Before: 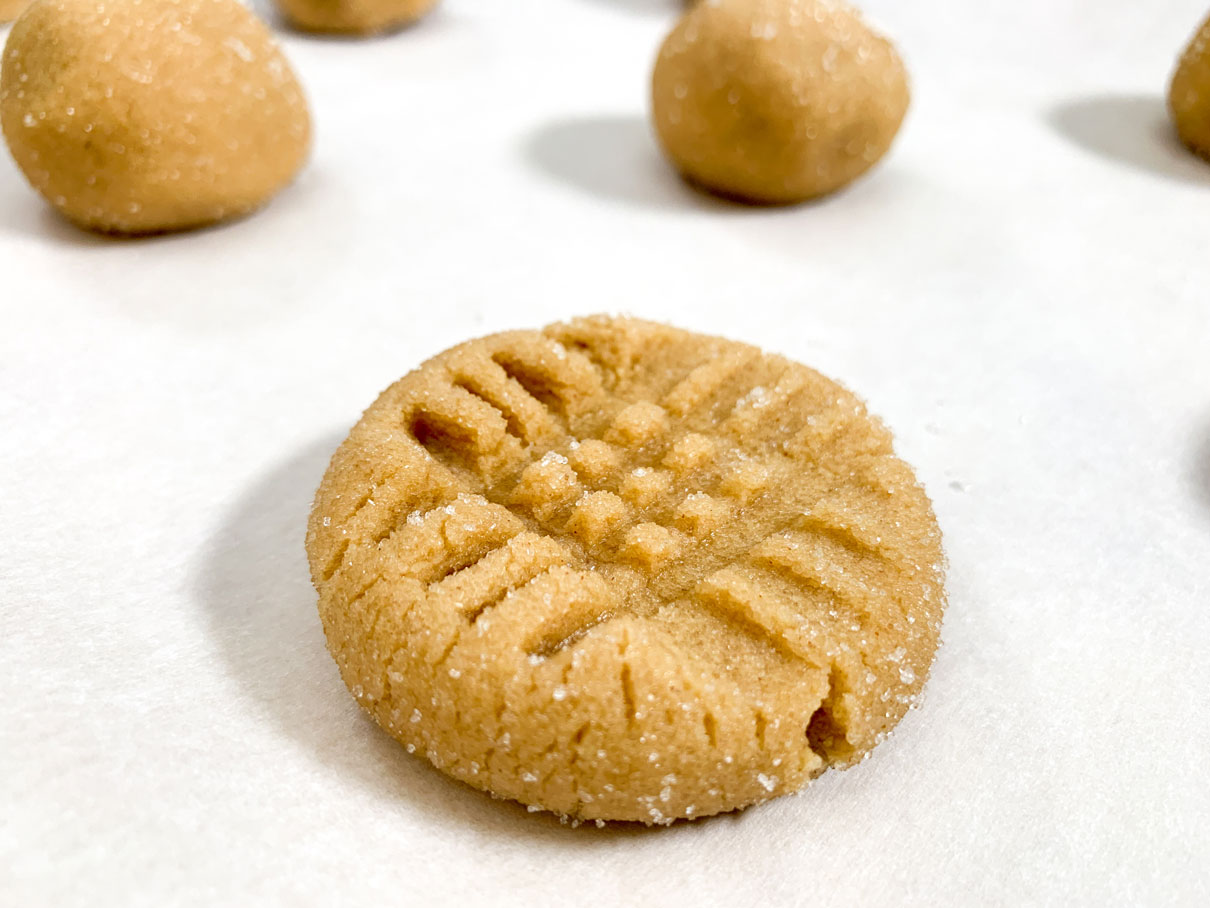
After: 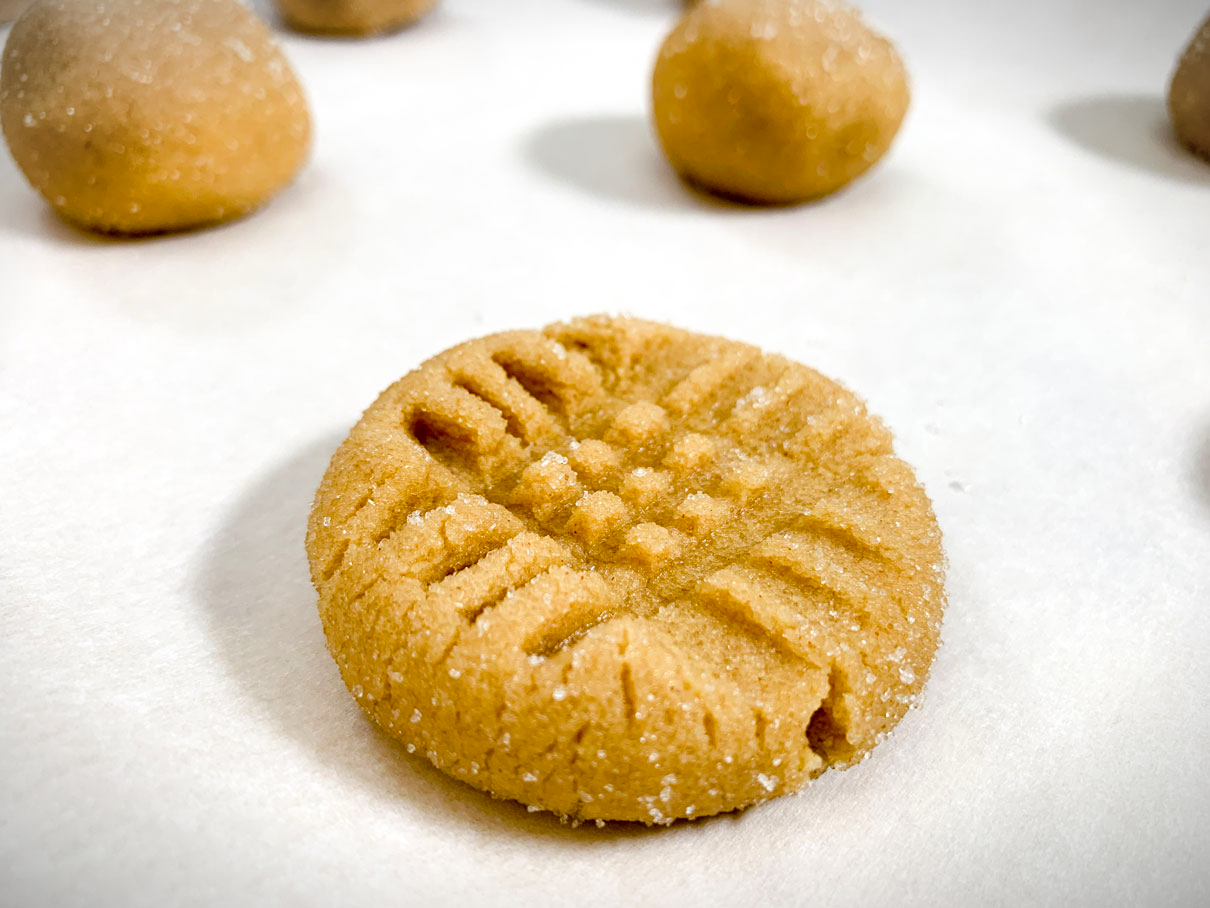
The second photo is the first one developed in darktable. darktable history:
vignetting: fall-off start 100.43%, brightness -0.575, width/height ratio 1.325
color balance rgb: shadows lift › hue 84.82°, perceptual saturation grading › global saturation 20%, perceptual saturation grading › highlights -24.75%, perceptual saturation grading › shadows 49.595%, global vibrance 20%
